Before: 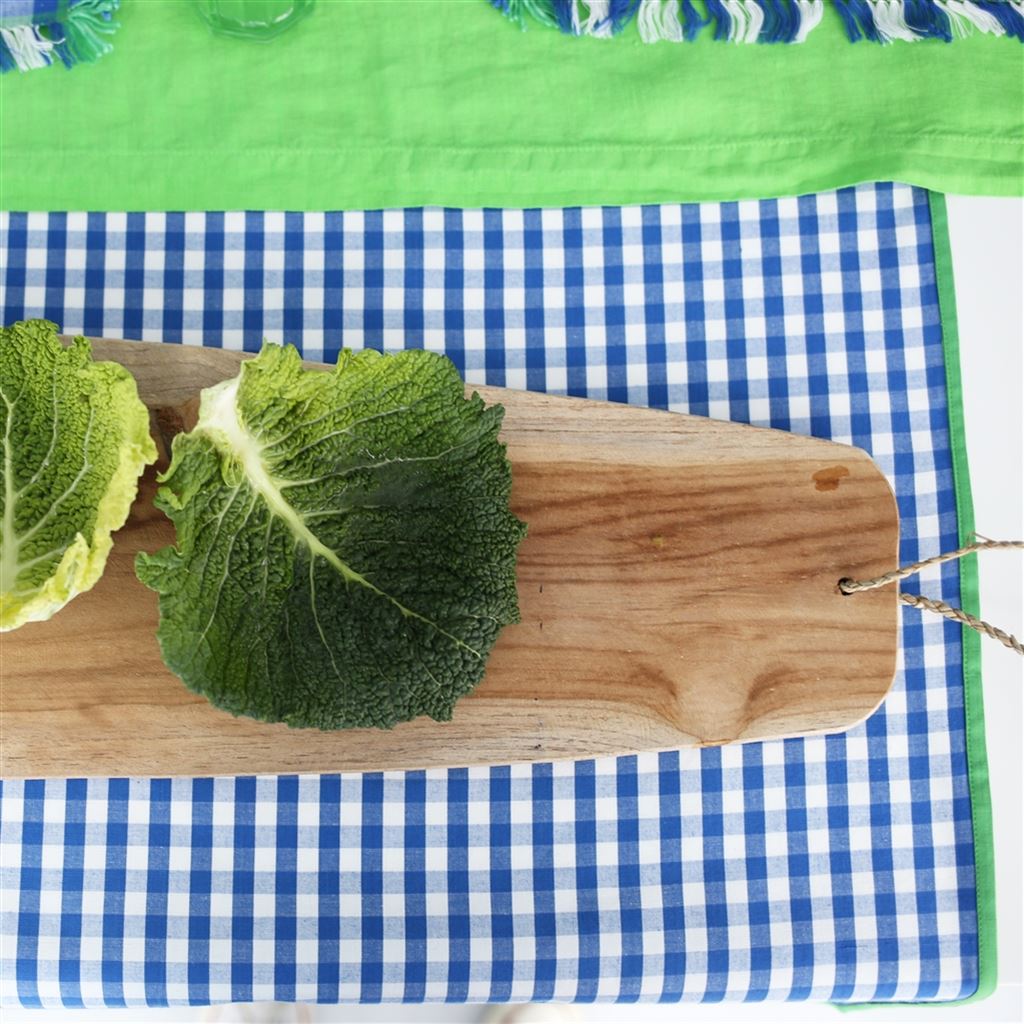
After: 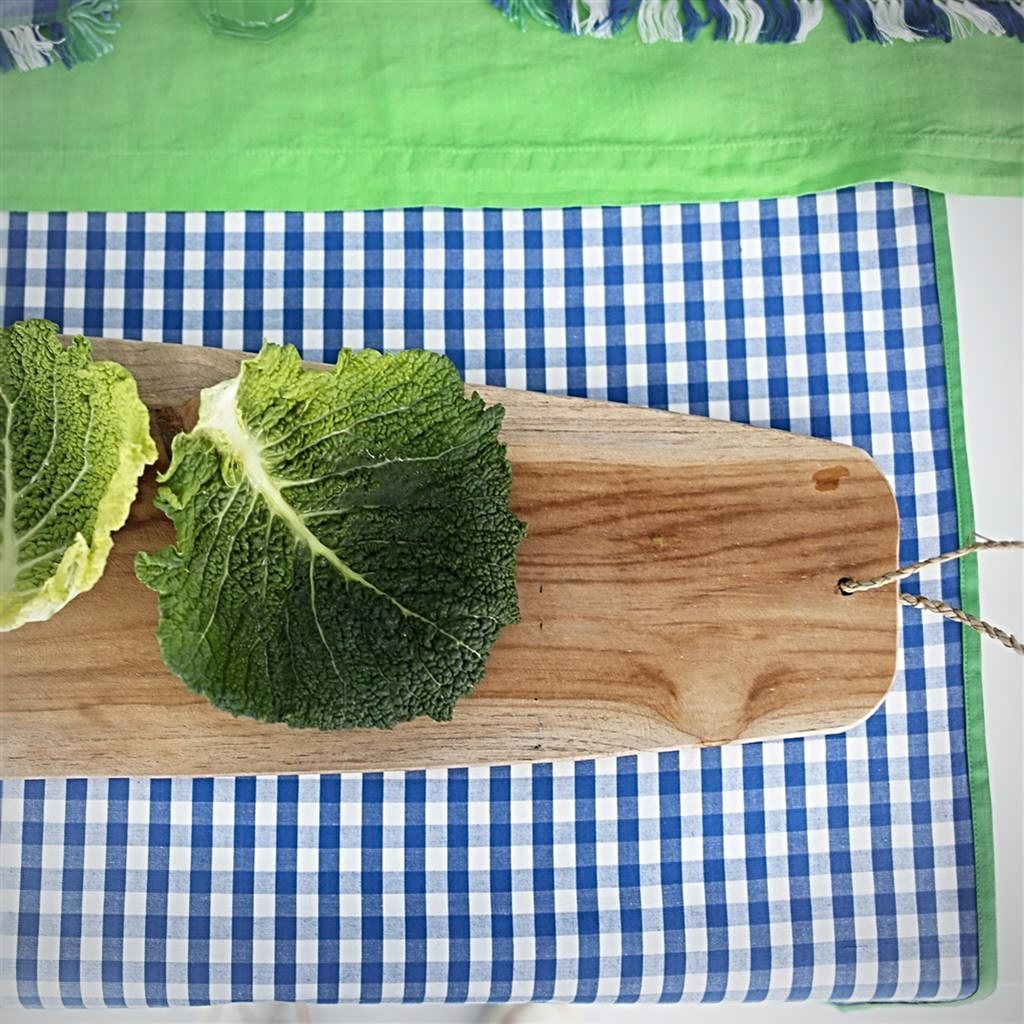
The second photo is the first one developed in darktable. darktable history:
sharpen: radius 4
vignetting: fall-off radius 60.92%
